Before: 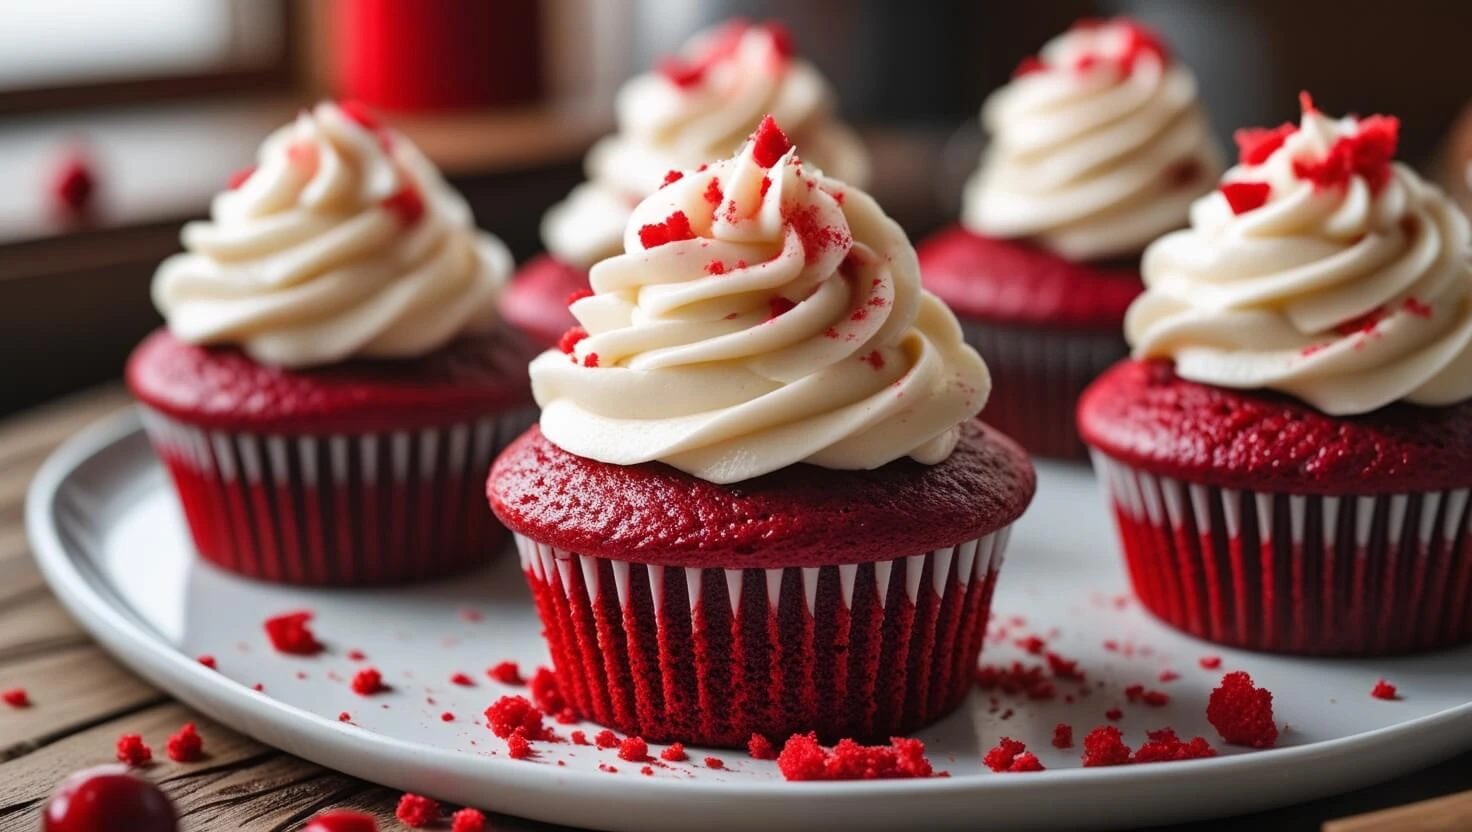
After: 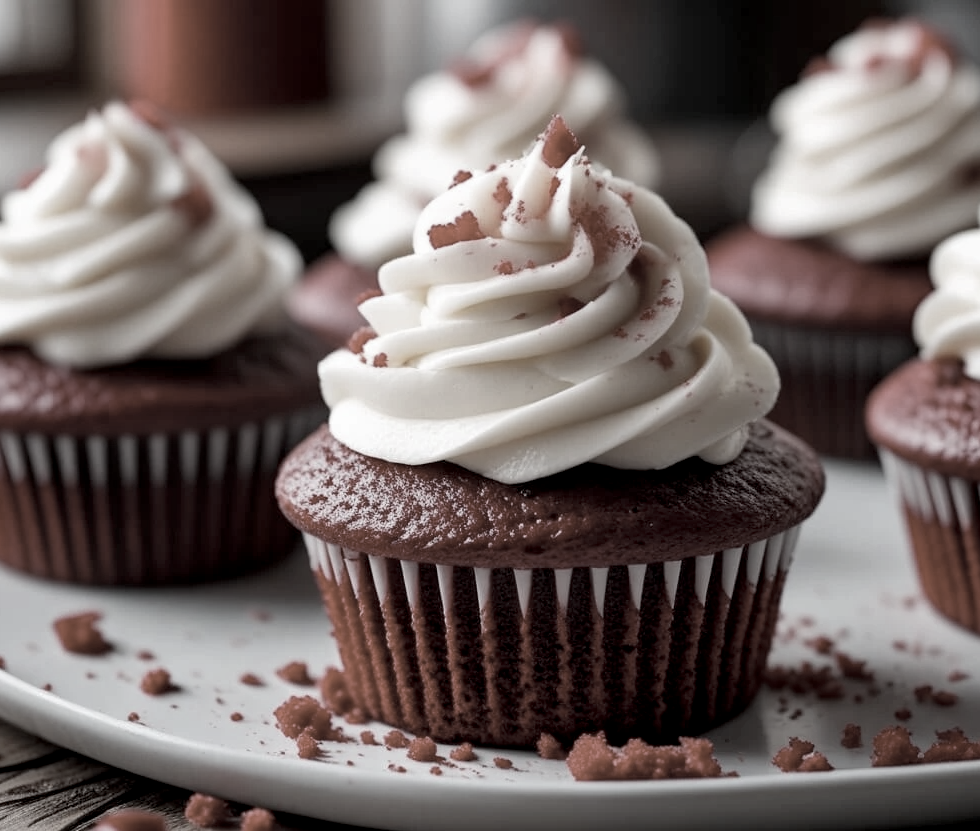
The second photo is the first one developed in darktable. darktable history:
color correction: highlights b* -0.044, saturation 0.25
exposure: black level correction 0.007, compensate exposure bias true, compensate highlight preservation false
crop and rotate: left 14.395%, right 18.967%
